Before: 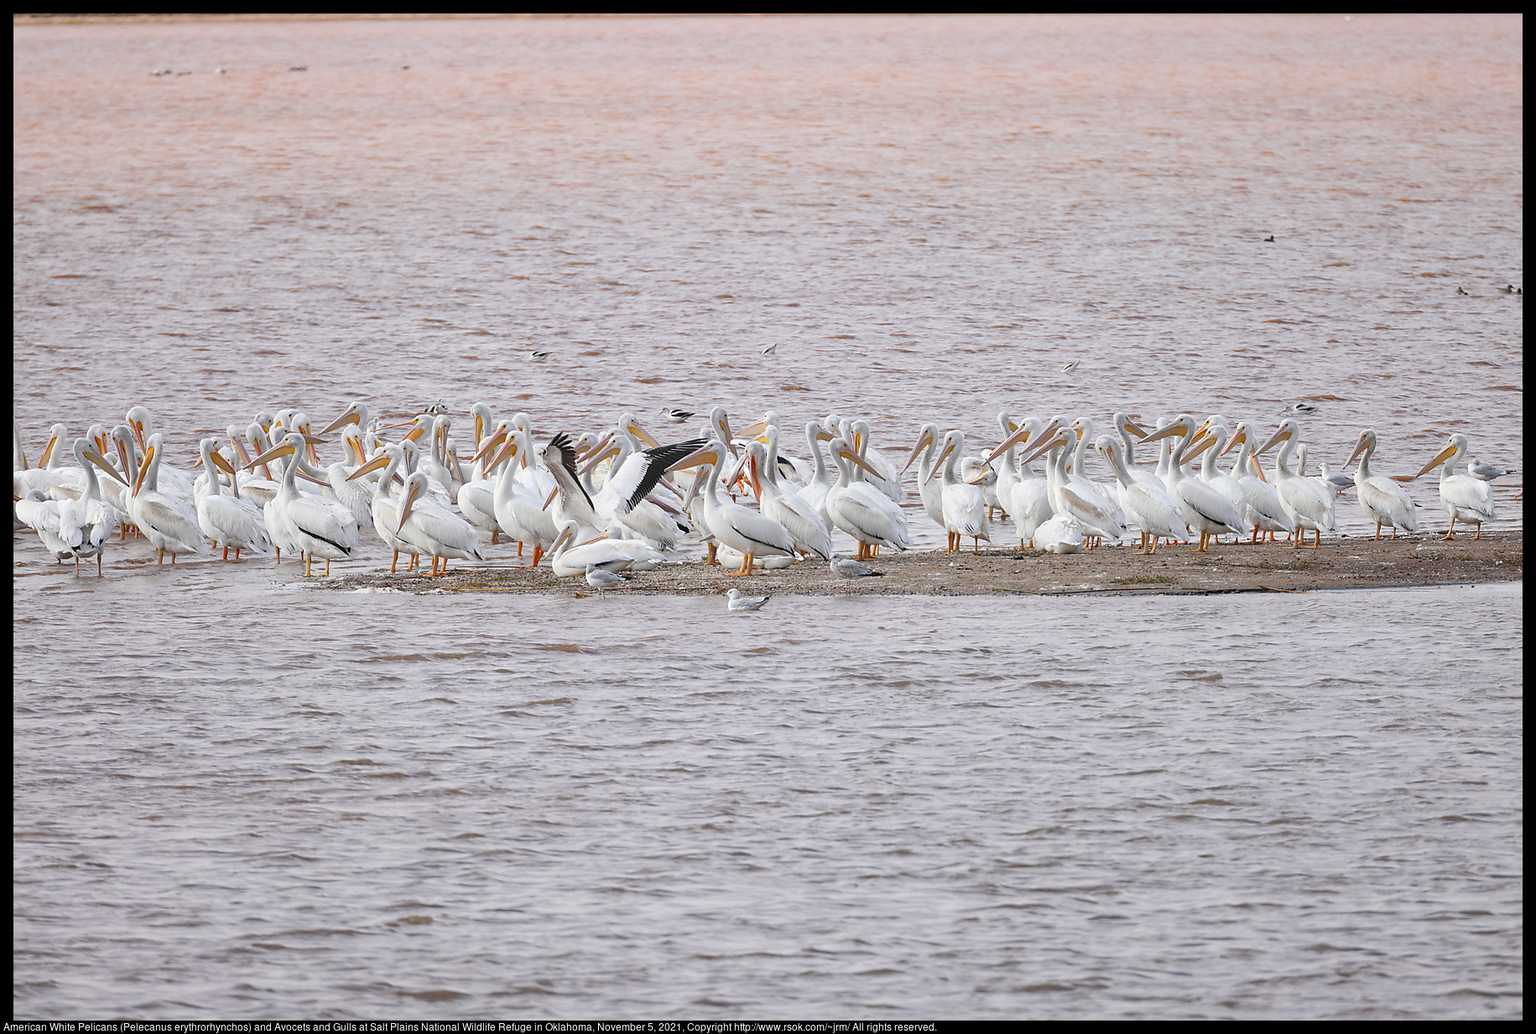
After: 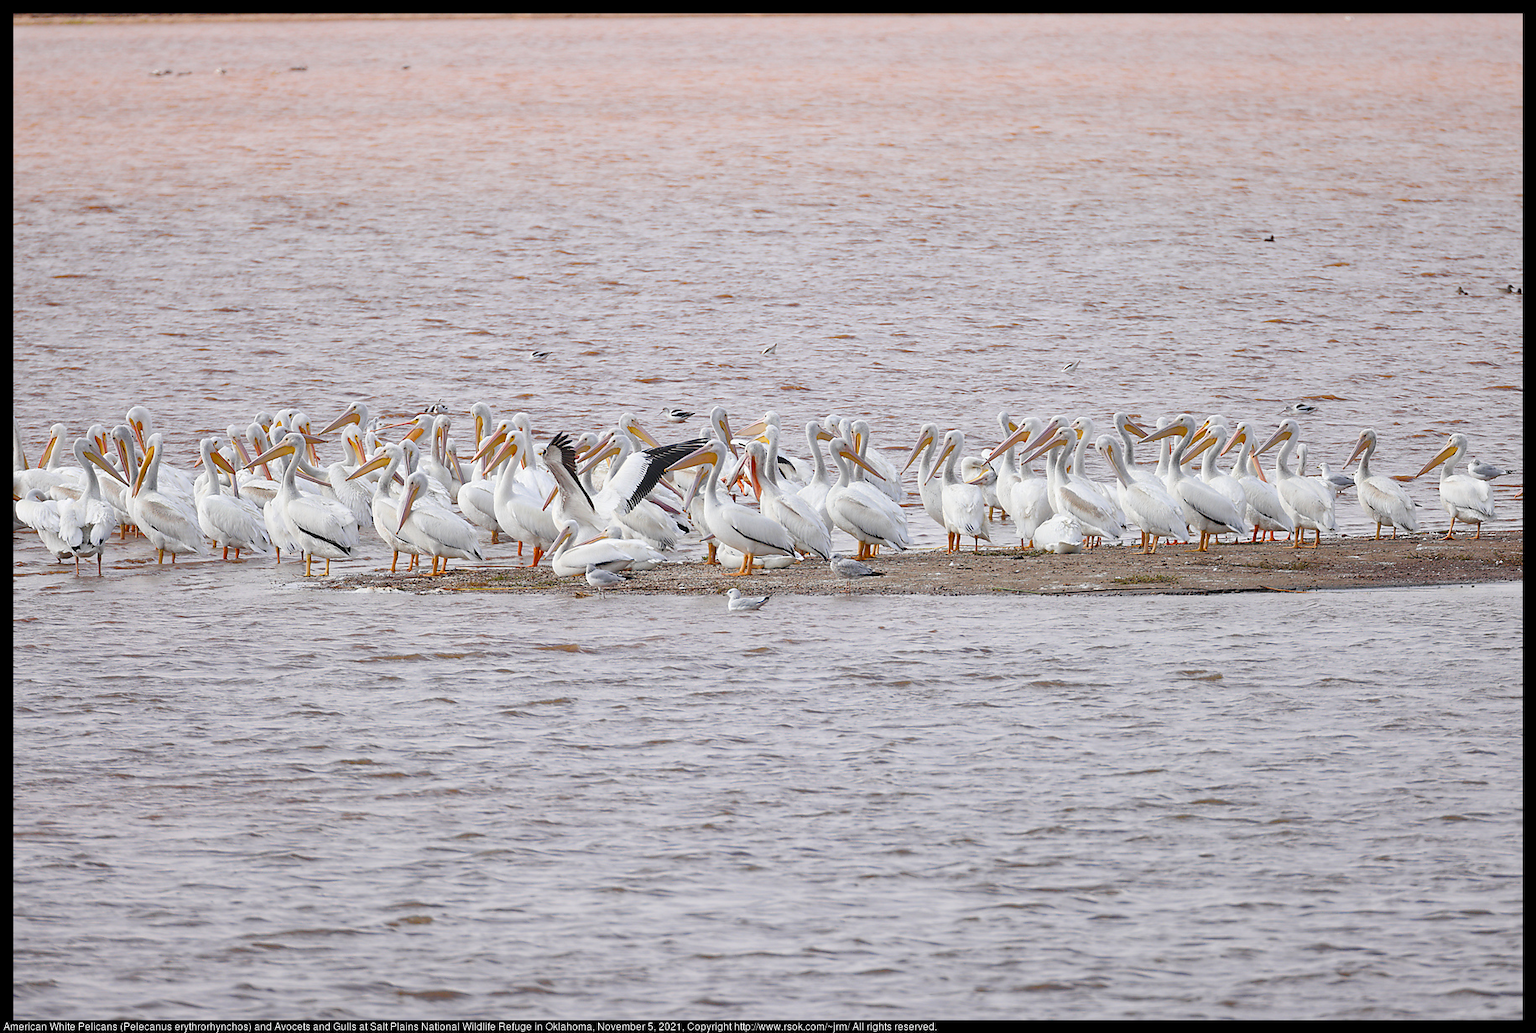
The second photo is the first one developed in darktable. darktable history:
color balance rgb: shadows lift › chroma 1.32%, shadows lift › hue 260.5°, linear chroma grading › mid-tones 7.367%, perceptual saturation grading › global saturation 20%, perceptual saturation grading › highlights -25.705%, perceptual saturation grading › shadows 25.786%, global vibrance 9.437%
